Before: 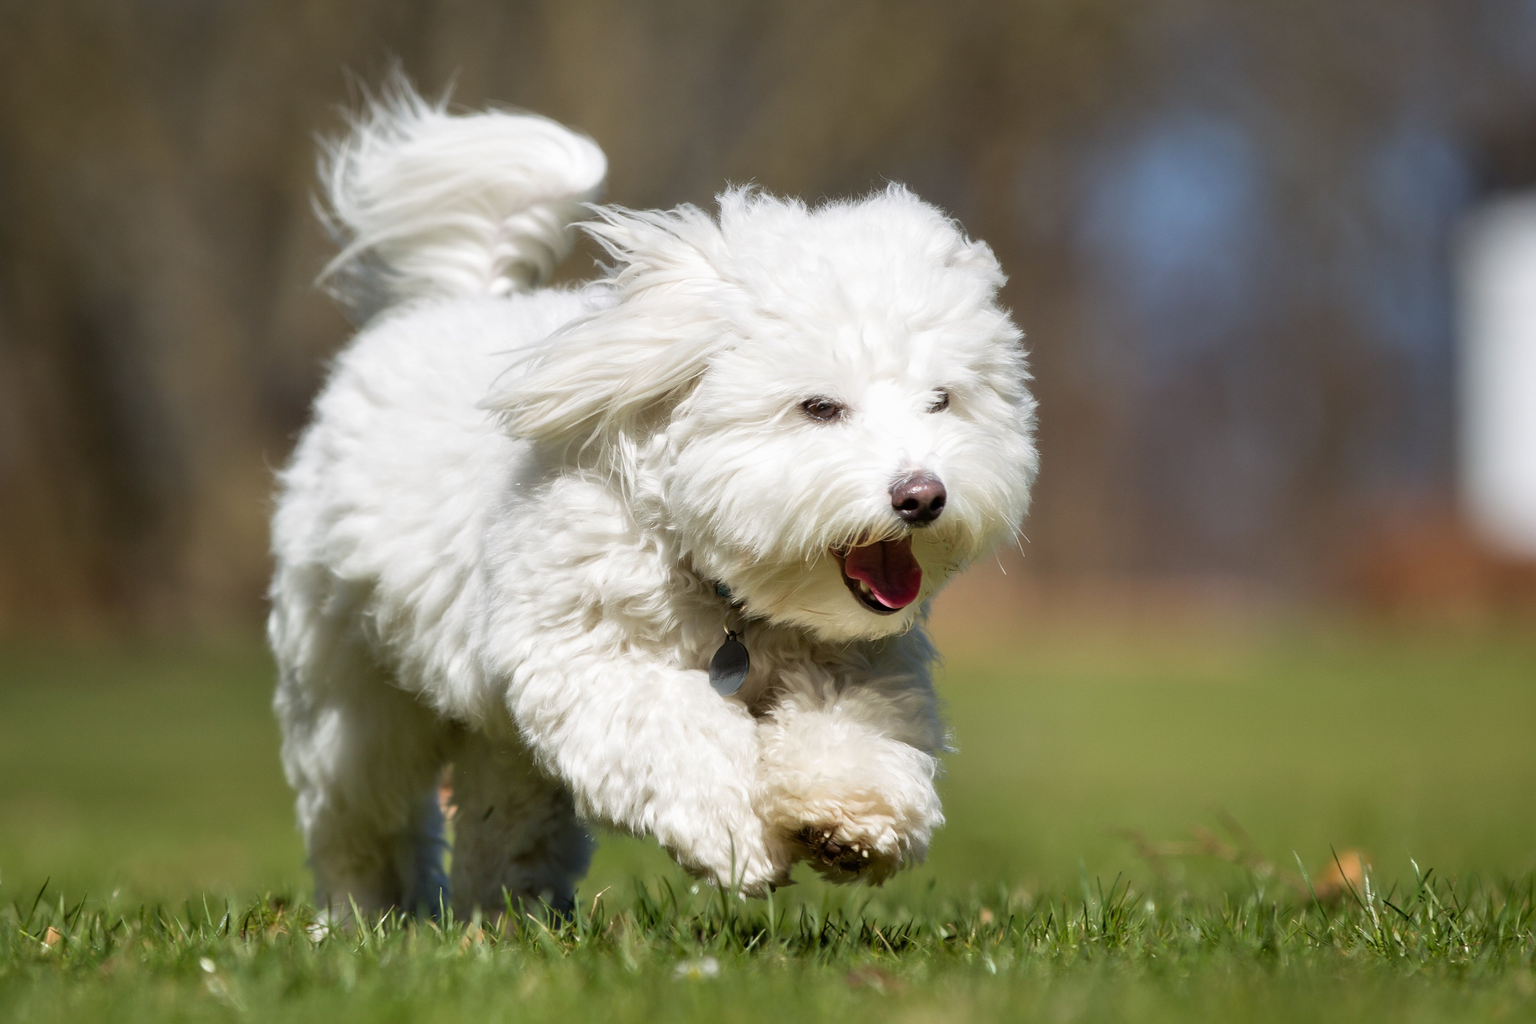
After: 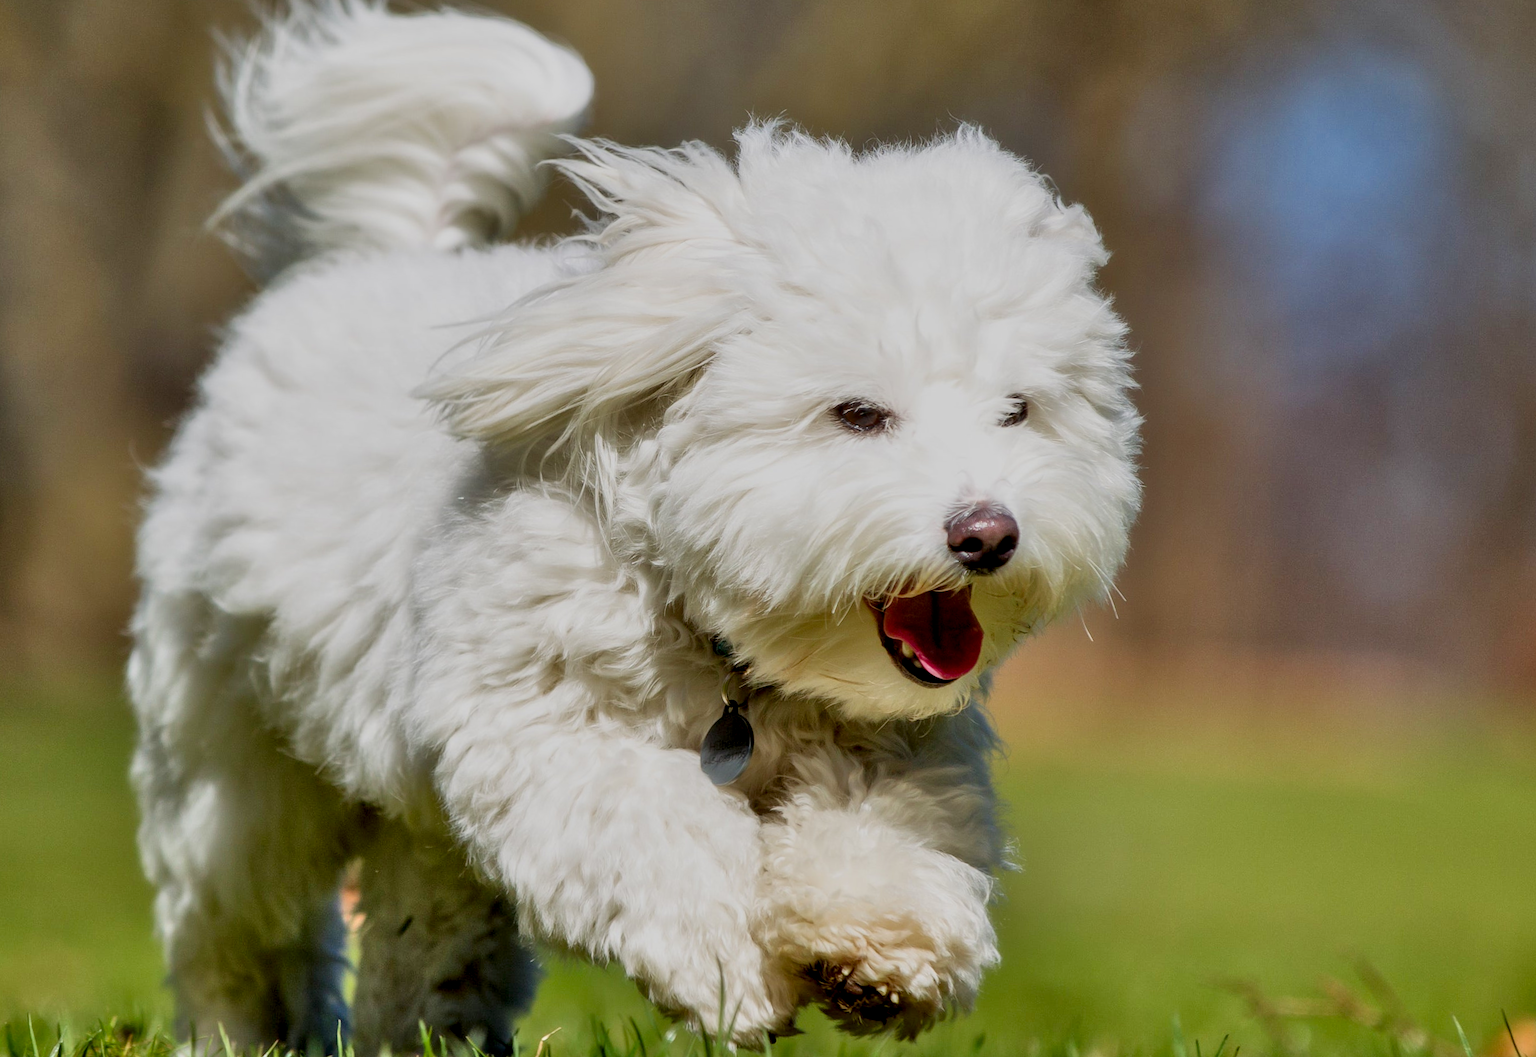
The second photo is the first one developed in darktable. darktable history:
shadows and highlights: shadows 30.86, highlights 0, soften with gaussian
crop and rotate: left 11.831%, top 11.346%, right 13.429%, bottom 13.899%
contrast brightness saturation: contrast 0.13, brightness -0.24, saturation 0.14
filmic rgb: black relative exposure -7.65 EV, white relative exposure 4.56 EV, hardness 3.61, color science v6 (2022)
rotate and perspective: rotation 2.27°, automatic cropping off
tone equalizer: -7 EV 0.15 EV, -6 EV 0.6 EV, -5 EV 1.15 EV, -4 EV 1.33 EV, -3 EV 1.15 EV, -2 EV 0.6 EV, -1 EV 0.15 EV, mask exposure compensation -0.5 EV
local contrast: on, module defaults
